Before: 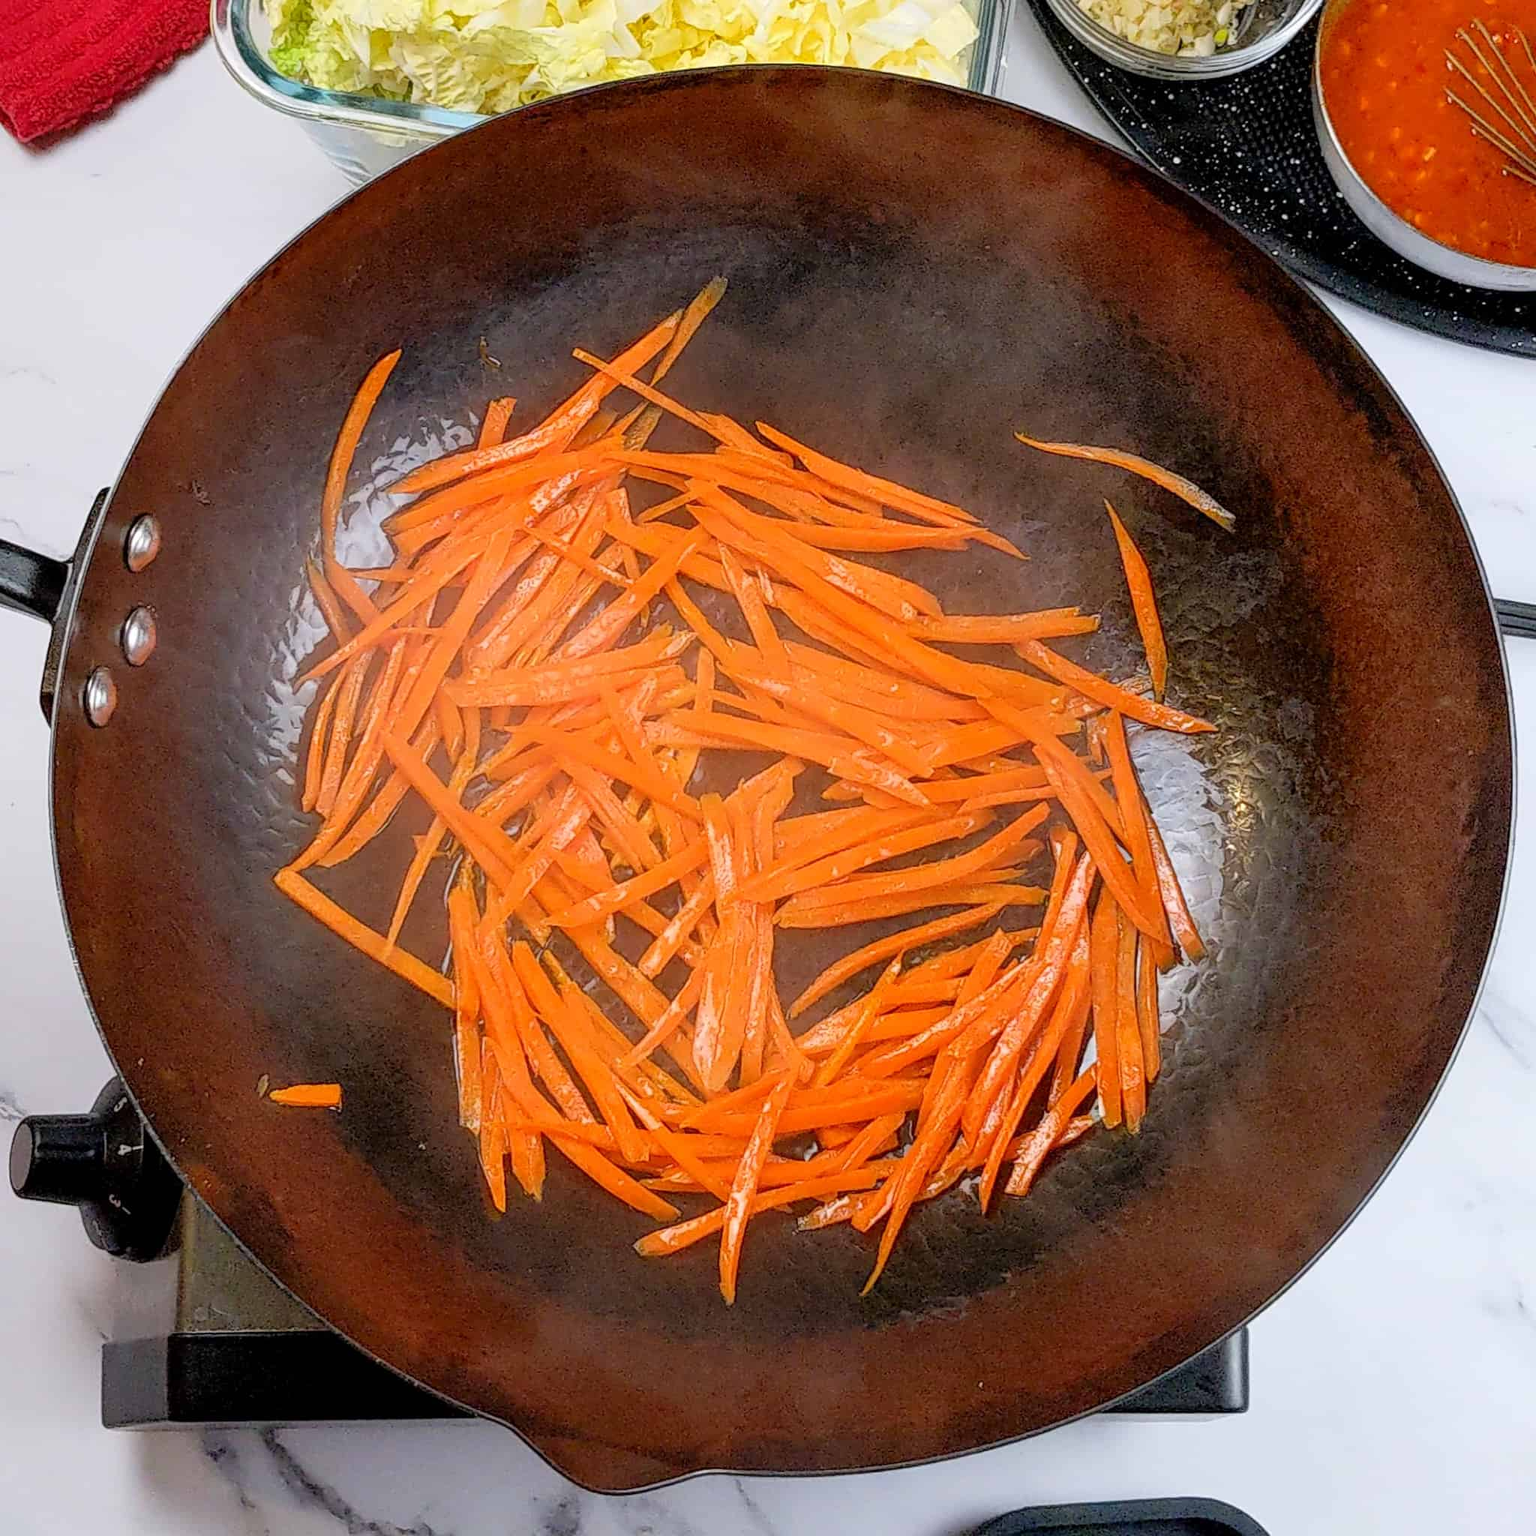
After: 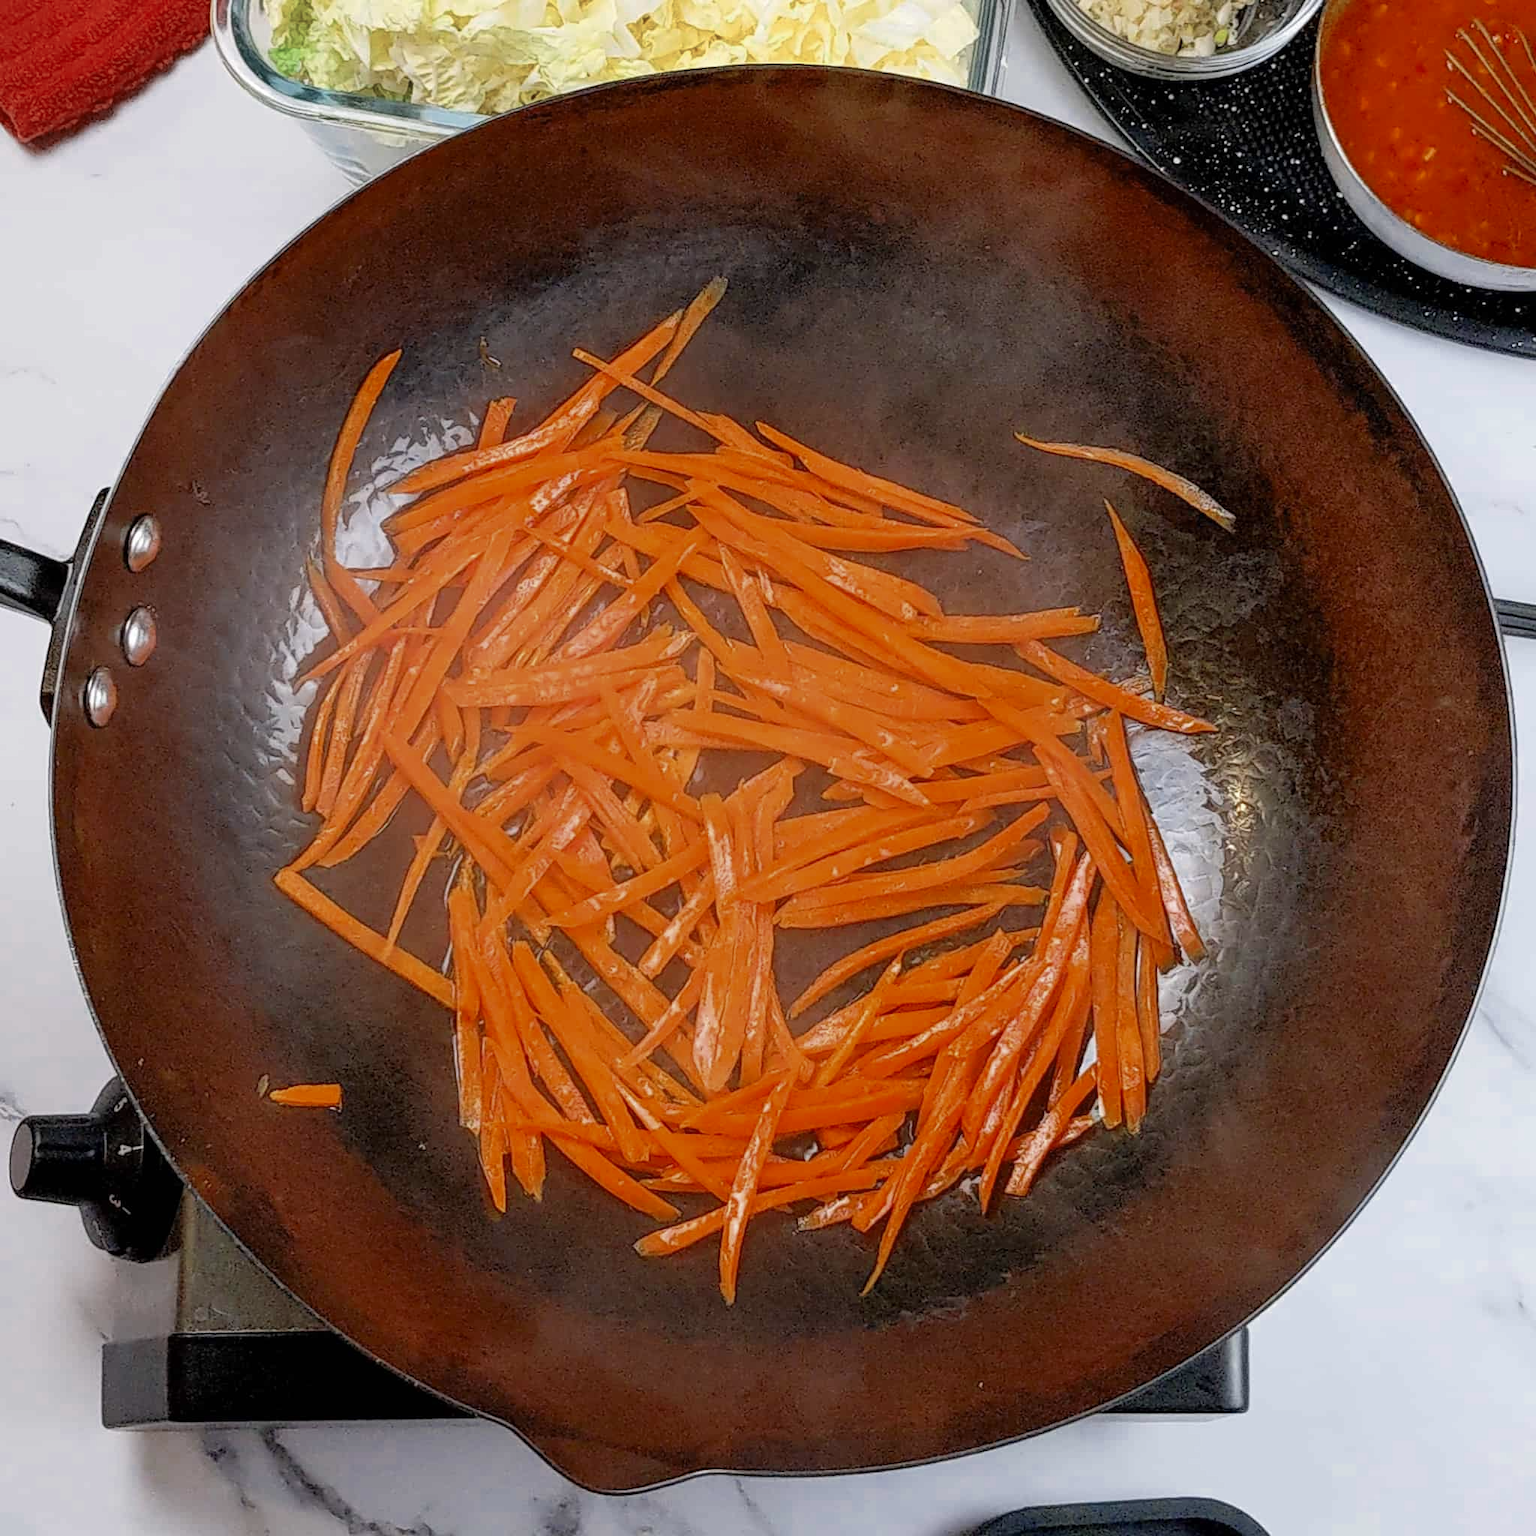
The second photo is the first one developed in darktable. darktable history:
color zones: curves: ch0 [(0, 0.5) (0.125, 0.4) (0.25, 0.5) (0.375, 0.4) (0.5, 0.4) (0.625, 0.35) (0.75, 0.35) (0.875, 0.5)]; ch1 [(0, 0.35) (0.125, 0.45) (0.25, 0.35) (0.375, 0.35) (0.5, 0.35) (0.625, 0.35) (0.75, 0.45) (0.875, 0.35)]; ch2 [(0, 0.6) (0.125, 0.5) (0.25, 0.5) (0.375, 0.6) (0.5, 0.6) (0.625, 0.5) (0.75, 0.5) (0.875, 0.5)]
